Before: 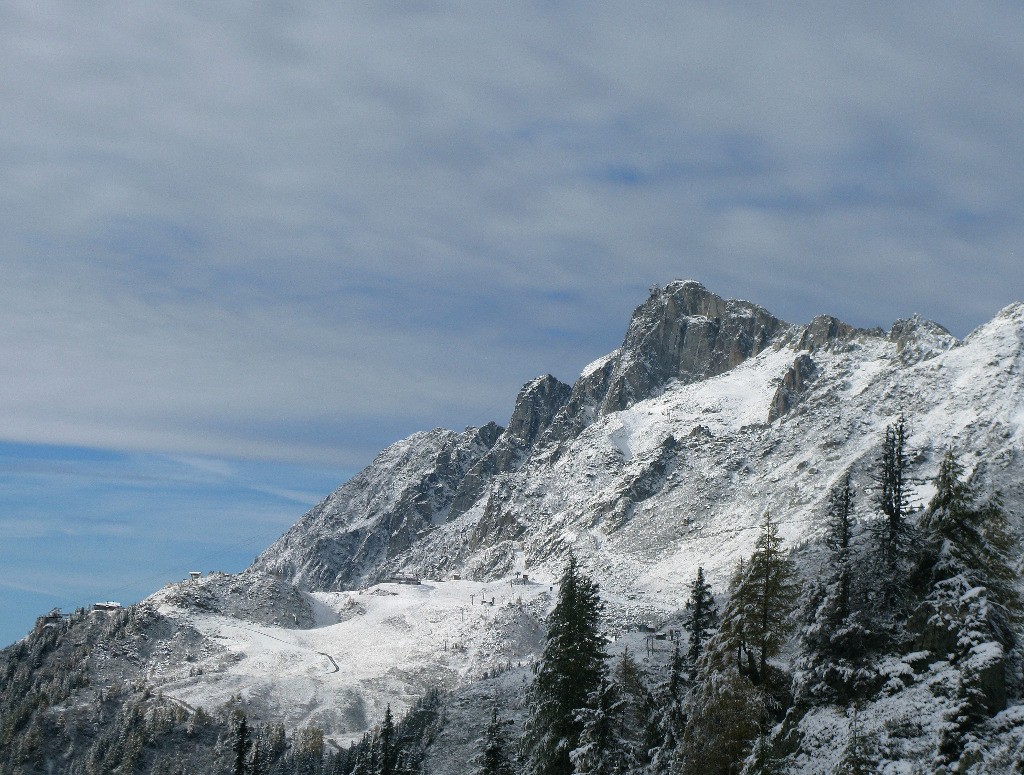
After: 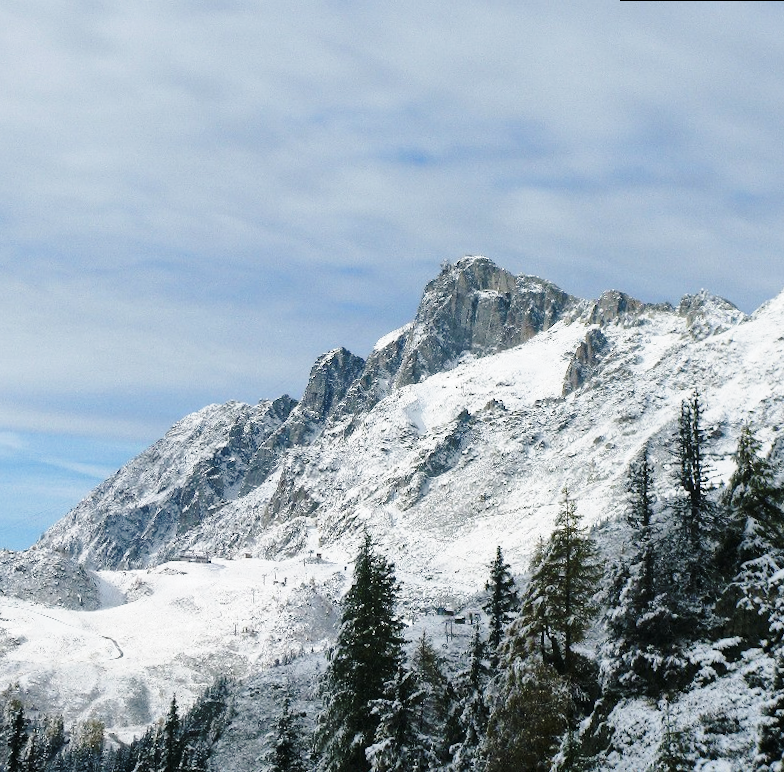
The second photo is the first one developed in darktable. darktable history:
white balance: emerald 1
base curve: curves: ch0 [(0, 0) (0.028, 0.03) (0.121, 0.232) (0.46, 0.748) (0.859, 0.968) (1, 1)], preserve colors none
crop: left 17.582%, bottom 0.031%
rotate and perspective: rotation 0.215°, lens shift (vertical) -0.139, crop left 0.069, crop right 0.939, crop top 0.002, crop bottom 0.996
